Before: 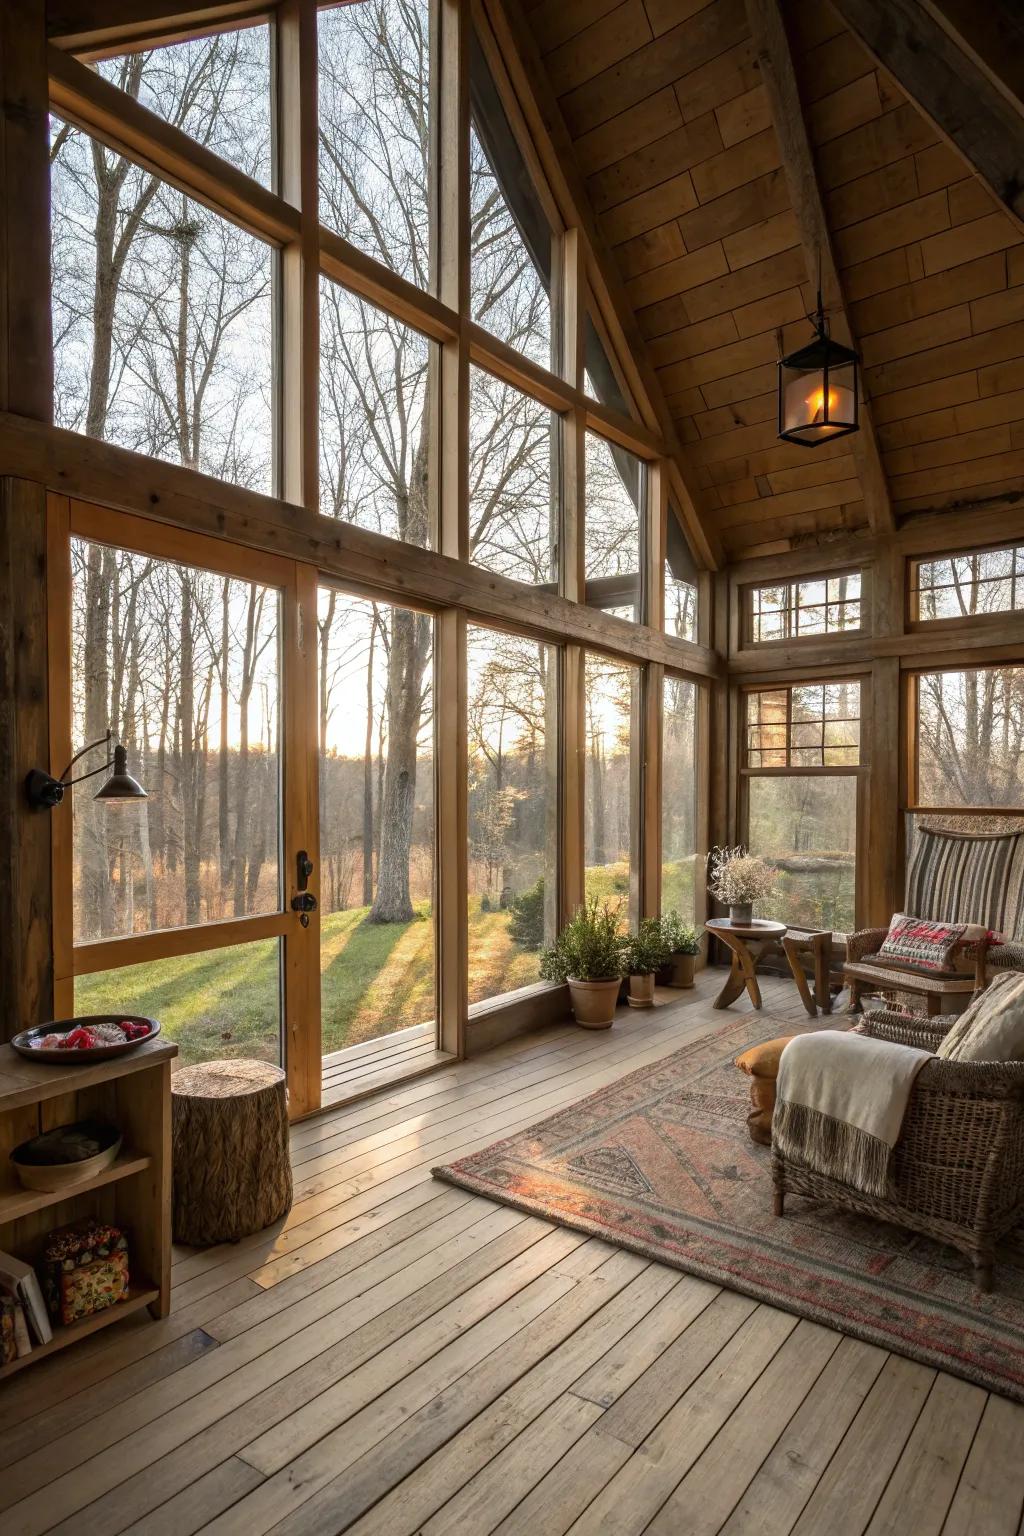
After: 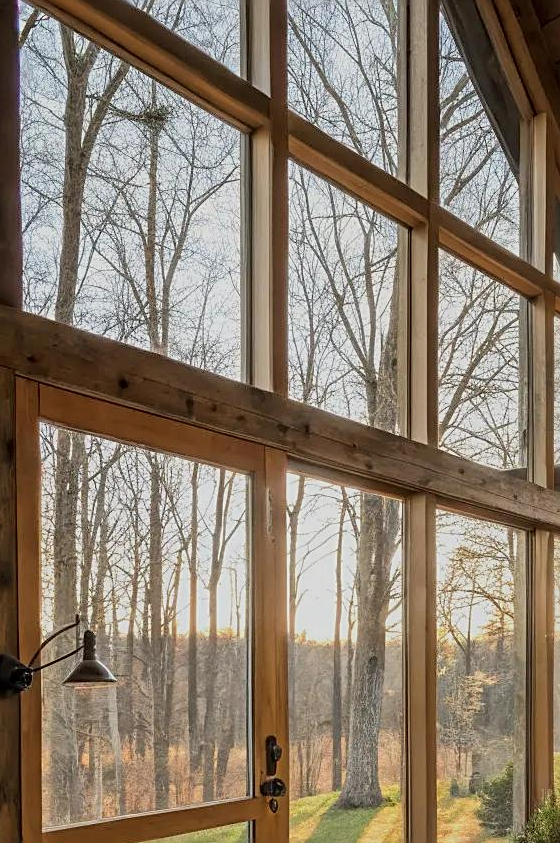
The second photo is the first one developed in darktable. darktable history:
global tonemap: drago (1, 100), detail 1
crop and rotate: left 3.047%, top 7.509%, right 42.236%, bottom 37.598%
sharpen: on, module defaults
